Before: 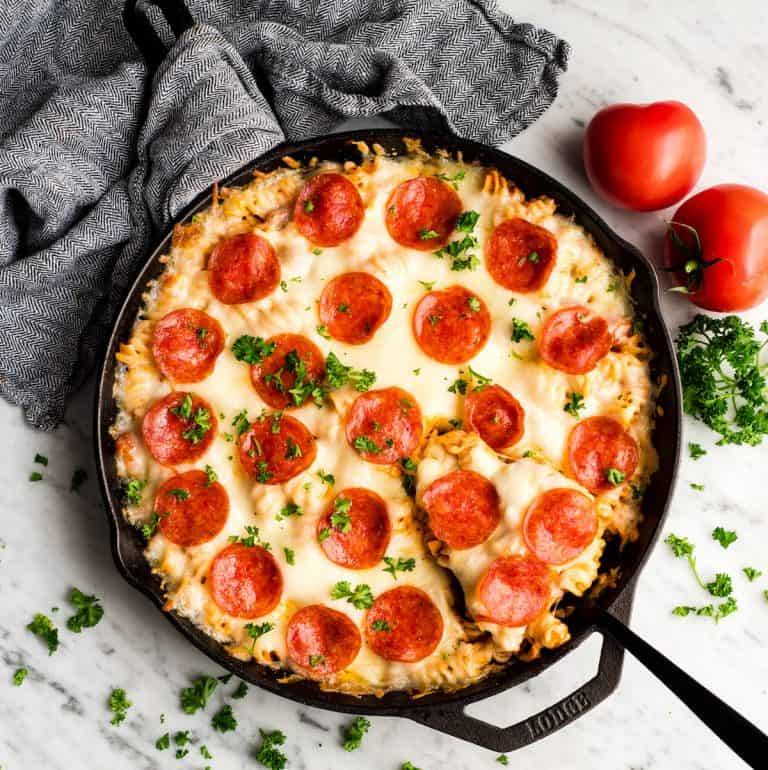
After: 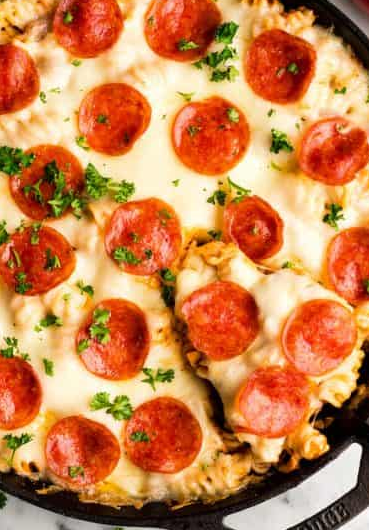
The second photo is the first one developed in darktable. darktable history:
crop: left 31.391%, top 24.597%, right 20.457%, bottom 6.507%
